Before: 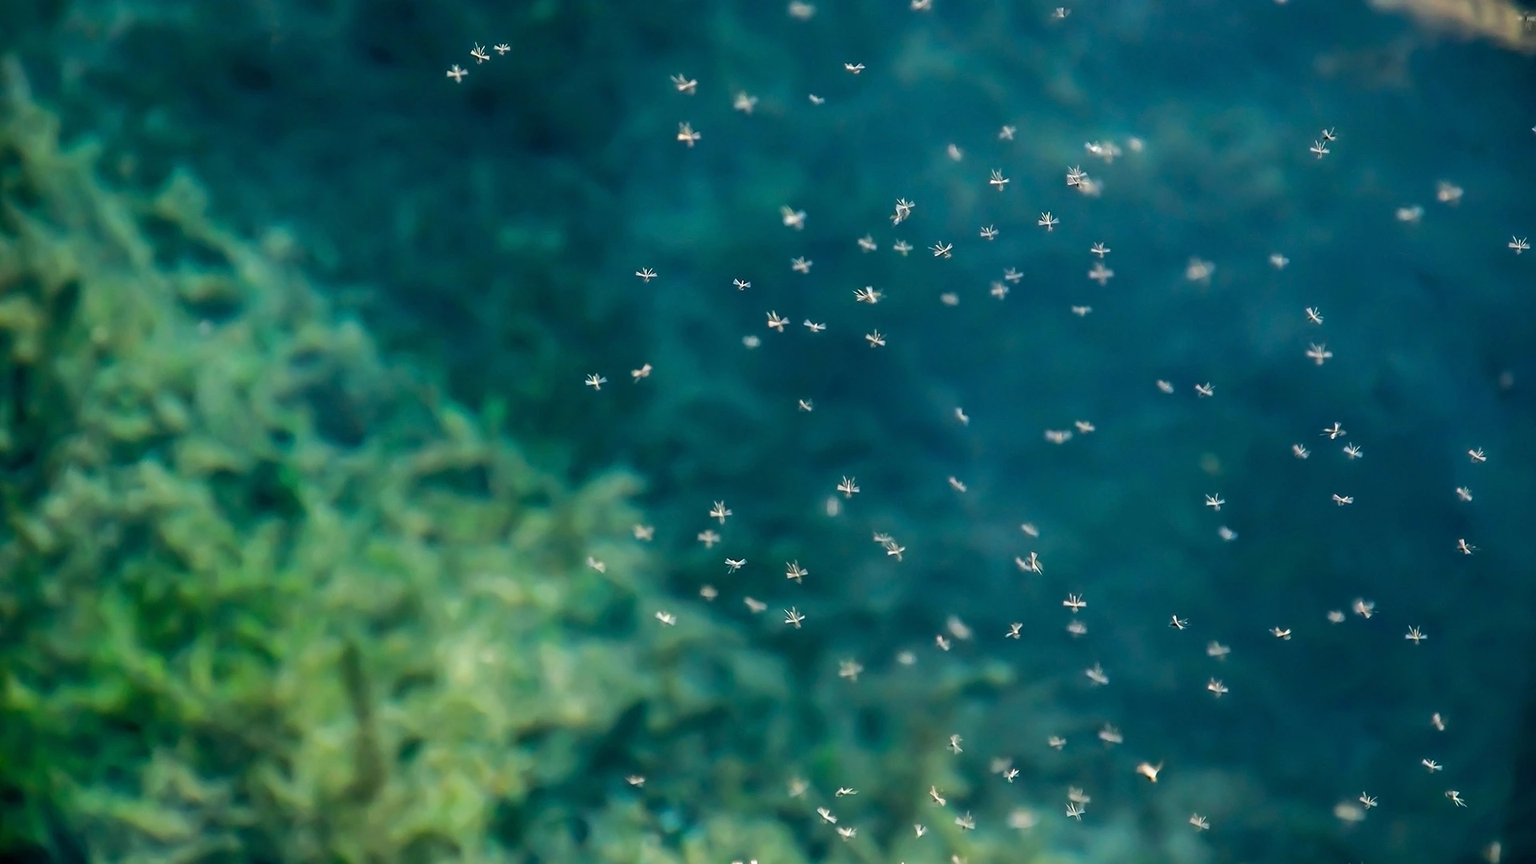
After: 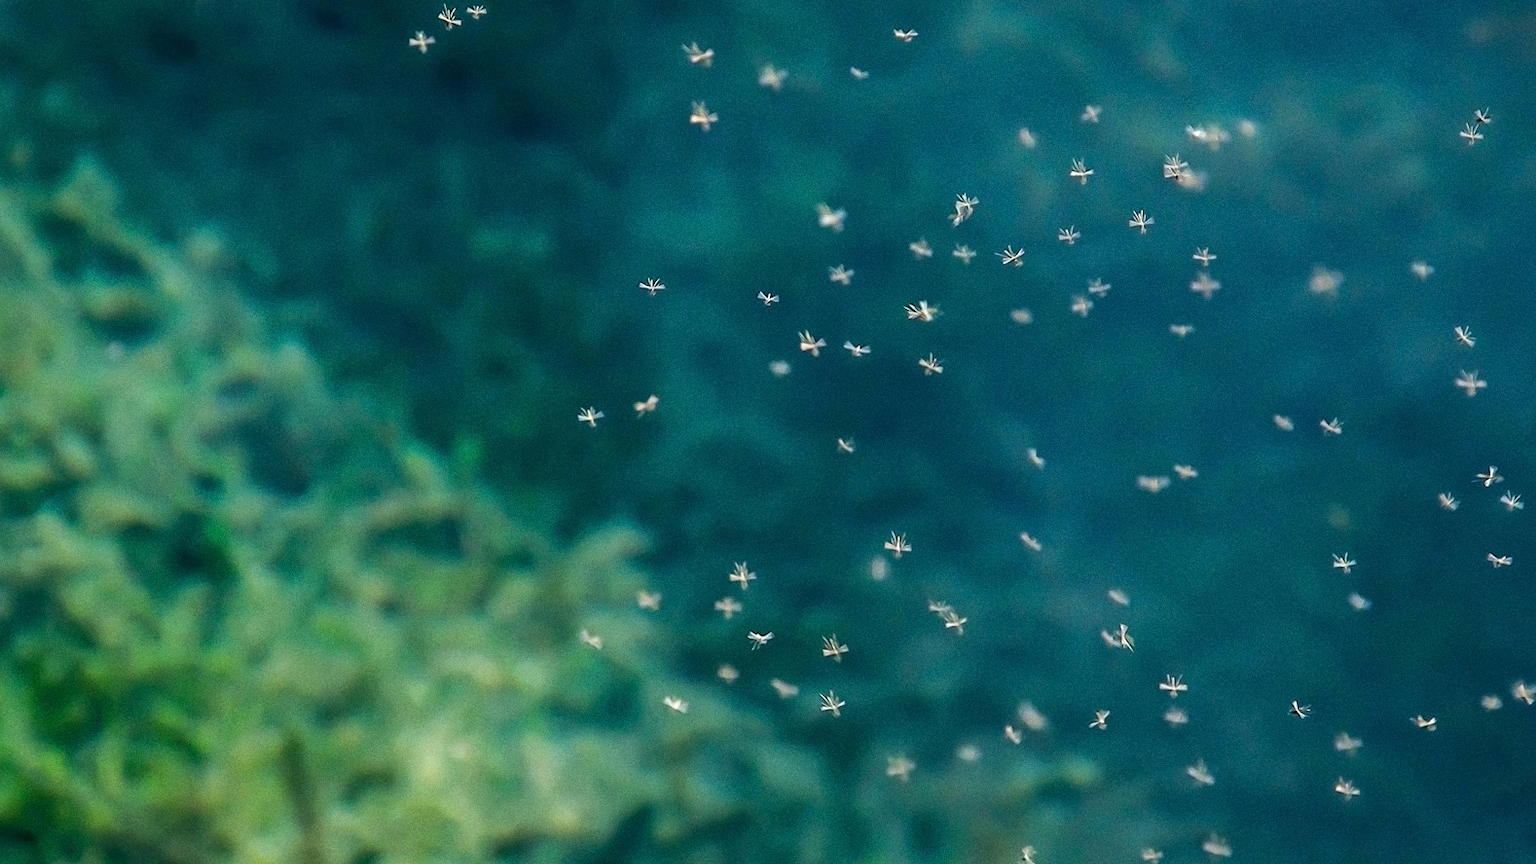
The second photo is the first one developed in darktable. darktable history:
grain: on, module defaults
crop and rotate: left 7.196%, top 4.574%, right 10.605%, bottom 13.178%
